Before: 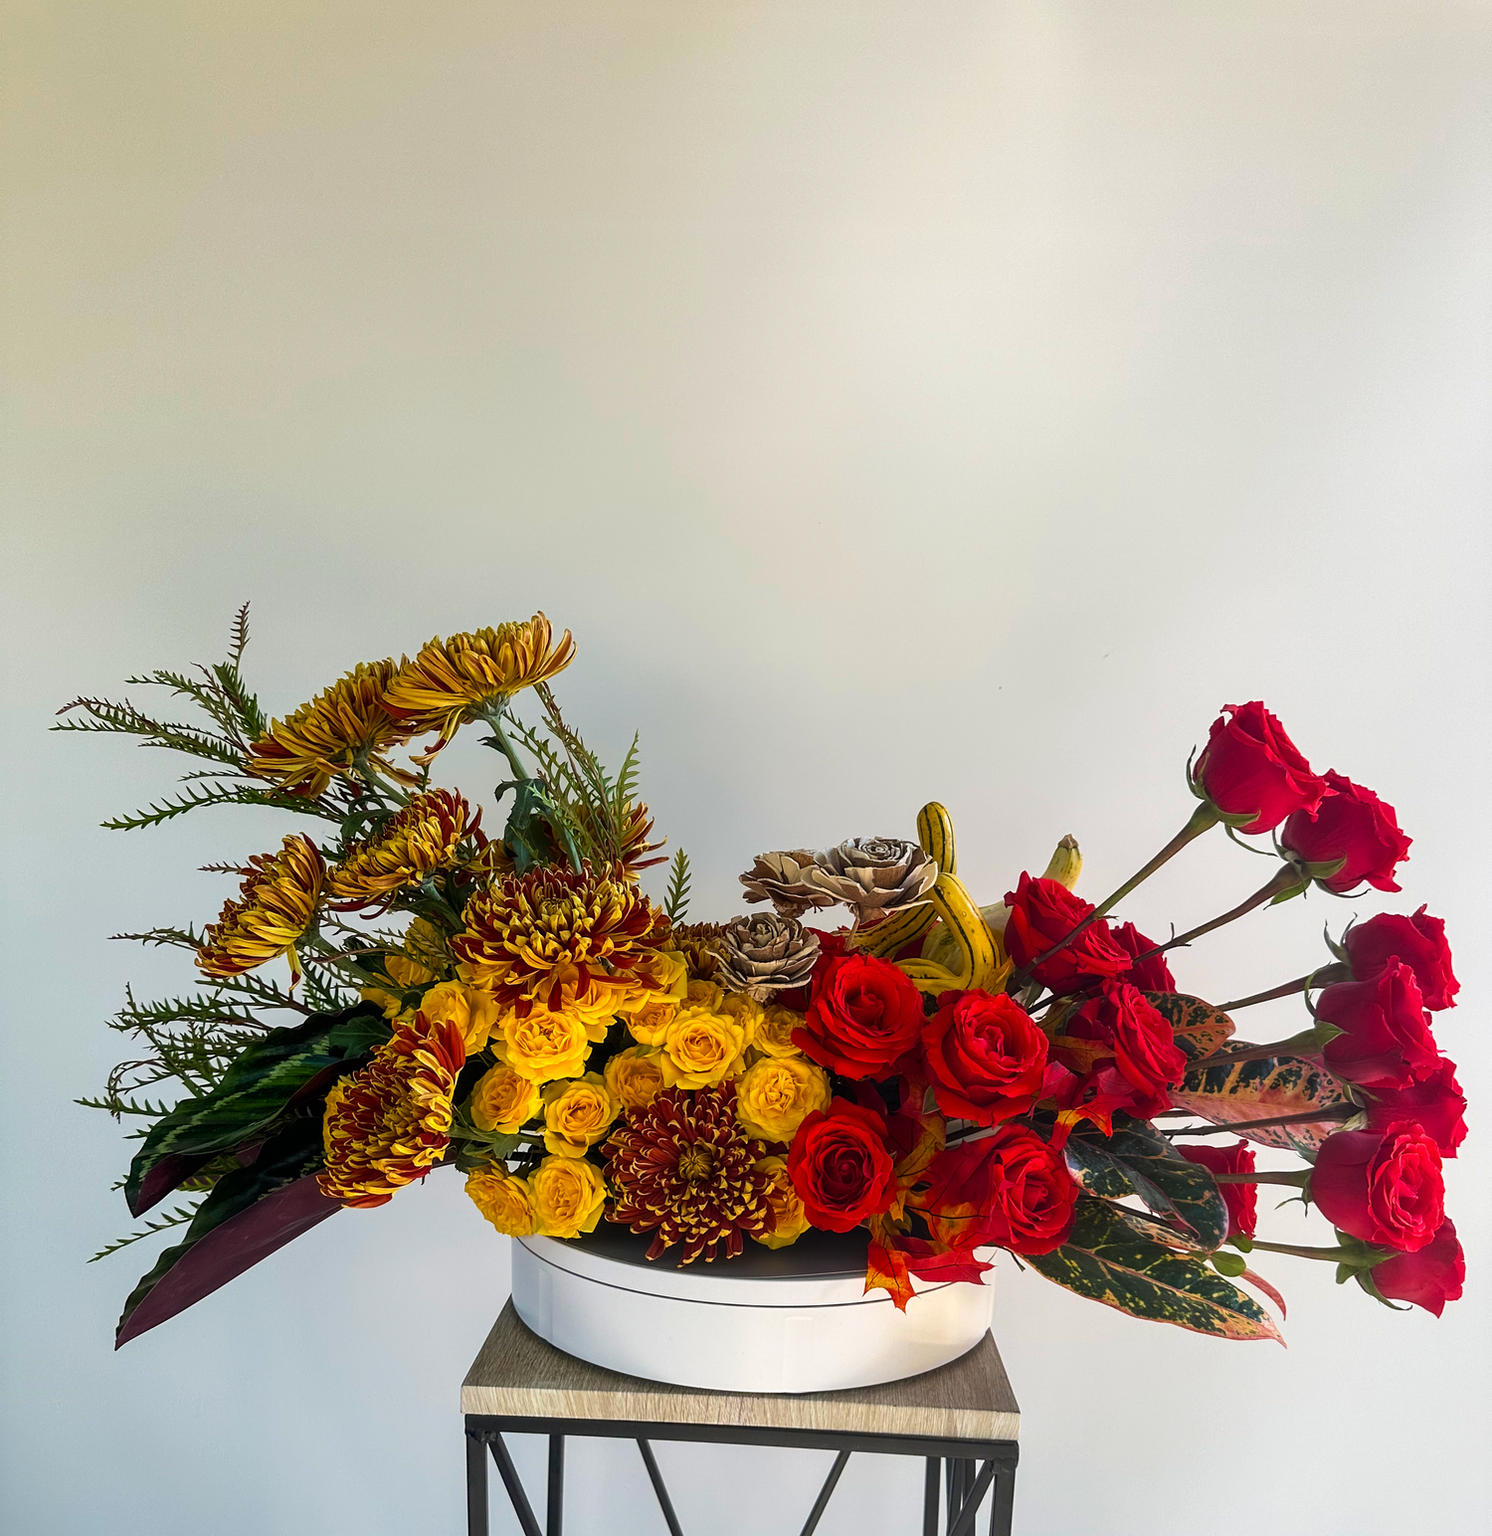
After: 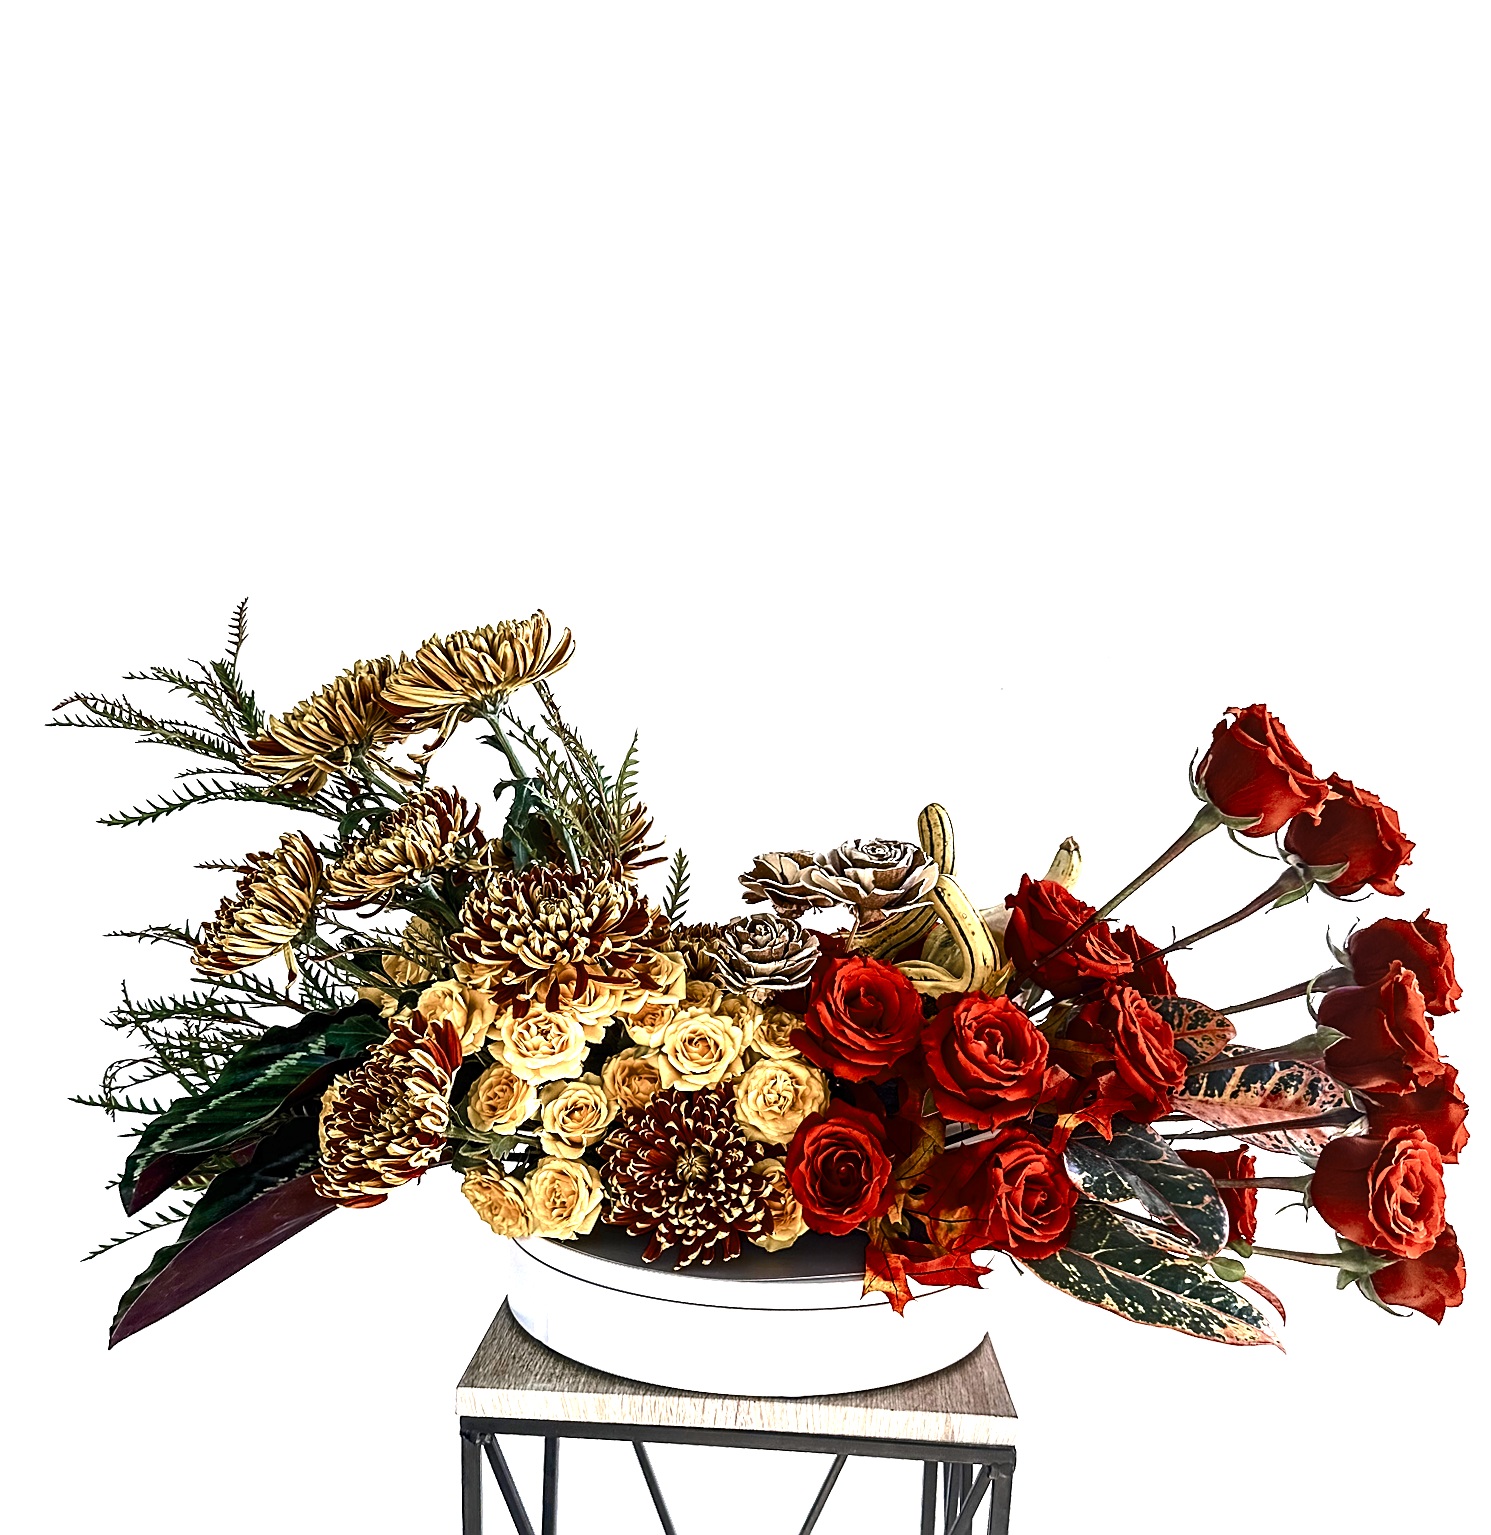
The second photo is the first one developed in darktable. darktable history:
crop and rotate: angle -0.321°
color zones: curves: ch0 [(0, 0.5) (0.125, 0.4) (0.25, 0.5) (0.375, 0.4) (0.5, 0.4) (0.625, 0.6) (0.75, 0.6) (0.875, 0.5)]; ch1 [(0, 0.35) (0.125, 0.45) (0.25, 0.35) (0.375, 0.35) (0.5, 0.35) (0.625, 0.35) (0.75, 0.45) (0.875, 0.35)]; ch2 [(0, 0.6) (0.125, 0.5) (0.25, 0.5) (0.375, 0.6) (0.5, 0.6) (0.625, 0.5) (0.75, 0.5) (0.875, 0.5)], mix 27.23%
tone curve: curves: ch0 [(0, 0) (0.003, 0.006) (0.011, 0.01) (0.025, 0.017) (0.044, 0.029) (0.069, 0.043) (0.1, 0.064) (0.136, 0.091) (0.177, 0.128) (0.224, 0.162) (0.277, 0.206) (0.335, 0.258) (0.399, 0.324) (0.468, 0.404) (0.543, 0.499) (0.623, 0.595) (0.709, 0.693) (0.801, 0.786) (0.898, 0.883) (1, 1)], color space Lab, independent channels, preserve colors none
color balance rgb: highlights gain › chroma 1.554%, highlights gain › hue 308.8°, perceptual saturation grading › global saturation 20%, perceptual saturation grading › highlights -24.905%, perceptual saturation grading › shadows 24.234%, perceptual brilliance grading › highlights 5.184%, perceptual brilliance grading › shadows -10.124%, global vibrance 15.744%, saturation formula JzAzBz (2021)
color correction: highlights b* 0.061, saturation 0.786
sharpen: on, module defaults
exposure: black level correction 0, exposure 1.366 EV, compensate highlight preservation false
contrast equalizer: y [[0.5, 0.501, 0.525, 0.597, 0.58, 0.514], [0.5 ×6], [0.5 ×6], [0 ×6], [0 ×6]]
